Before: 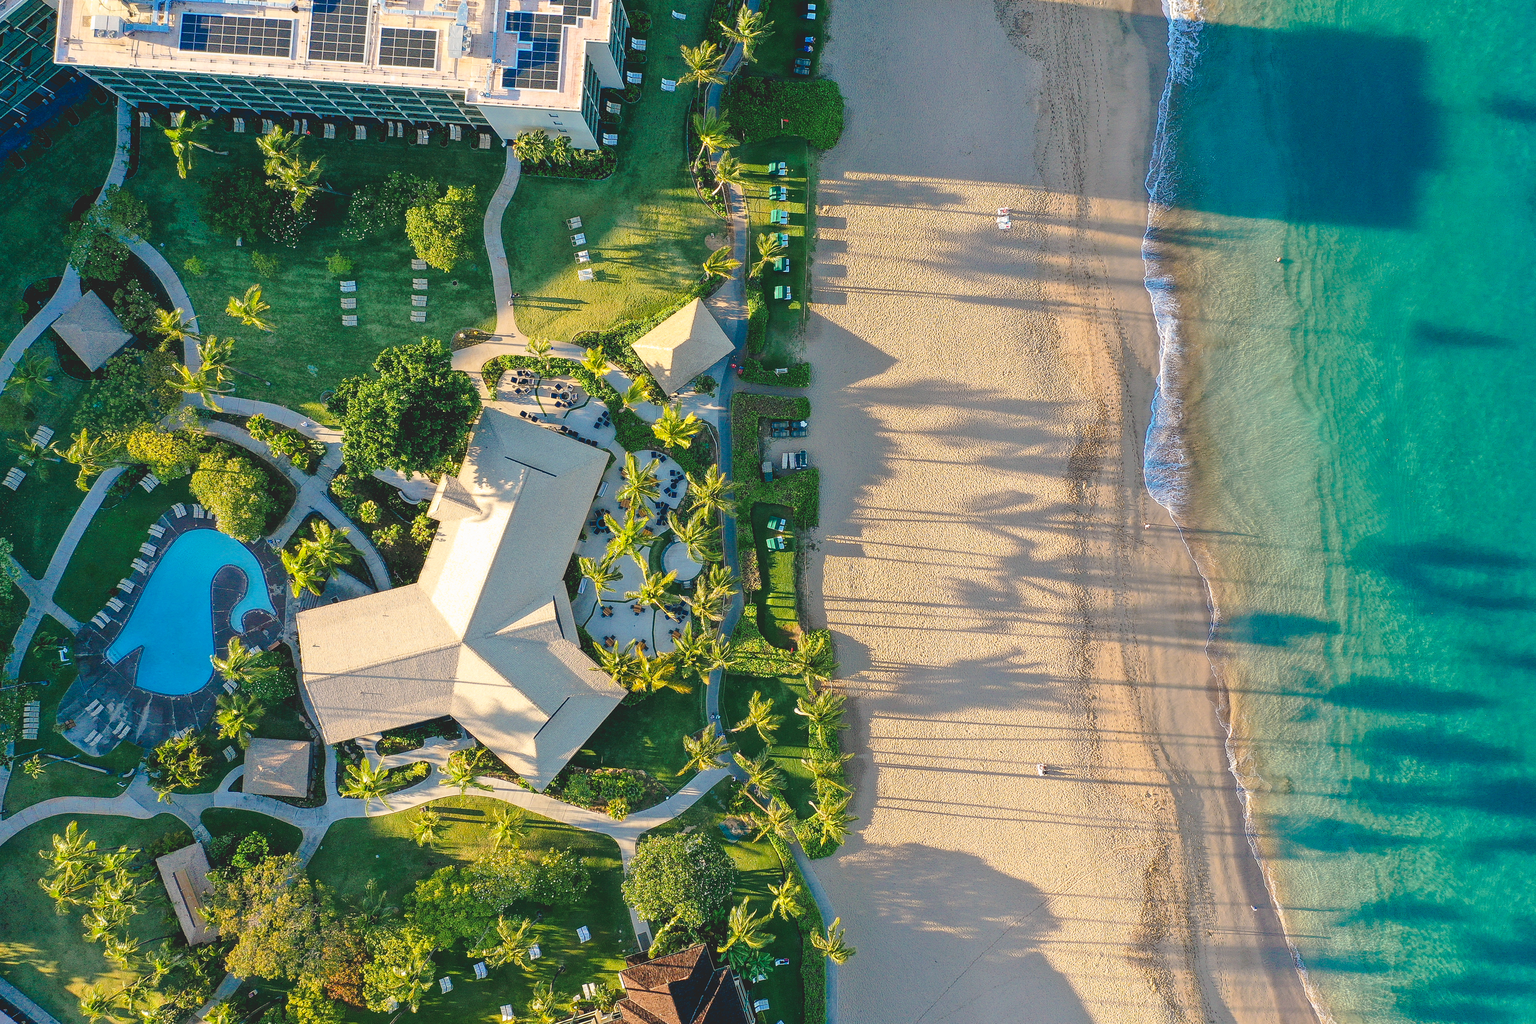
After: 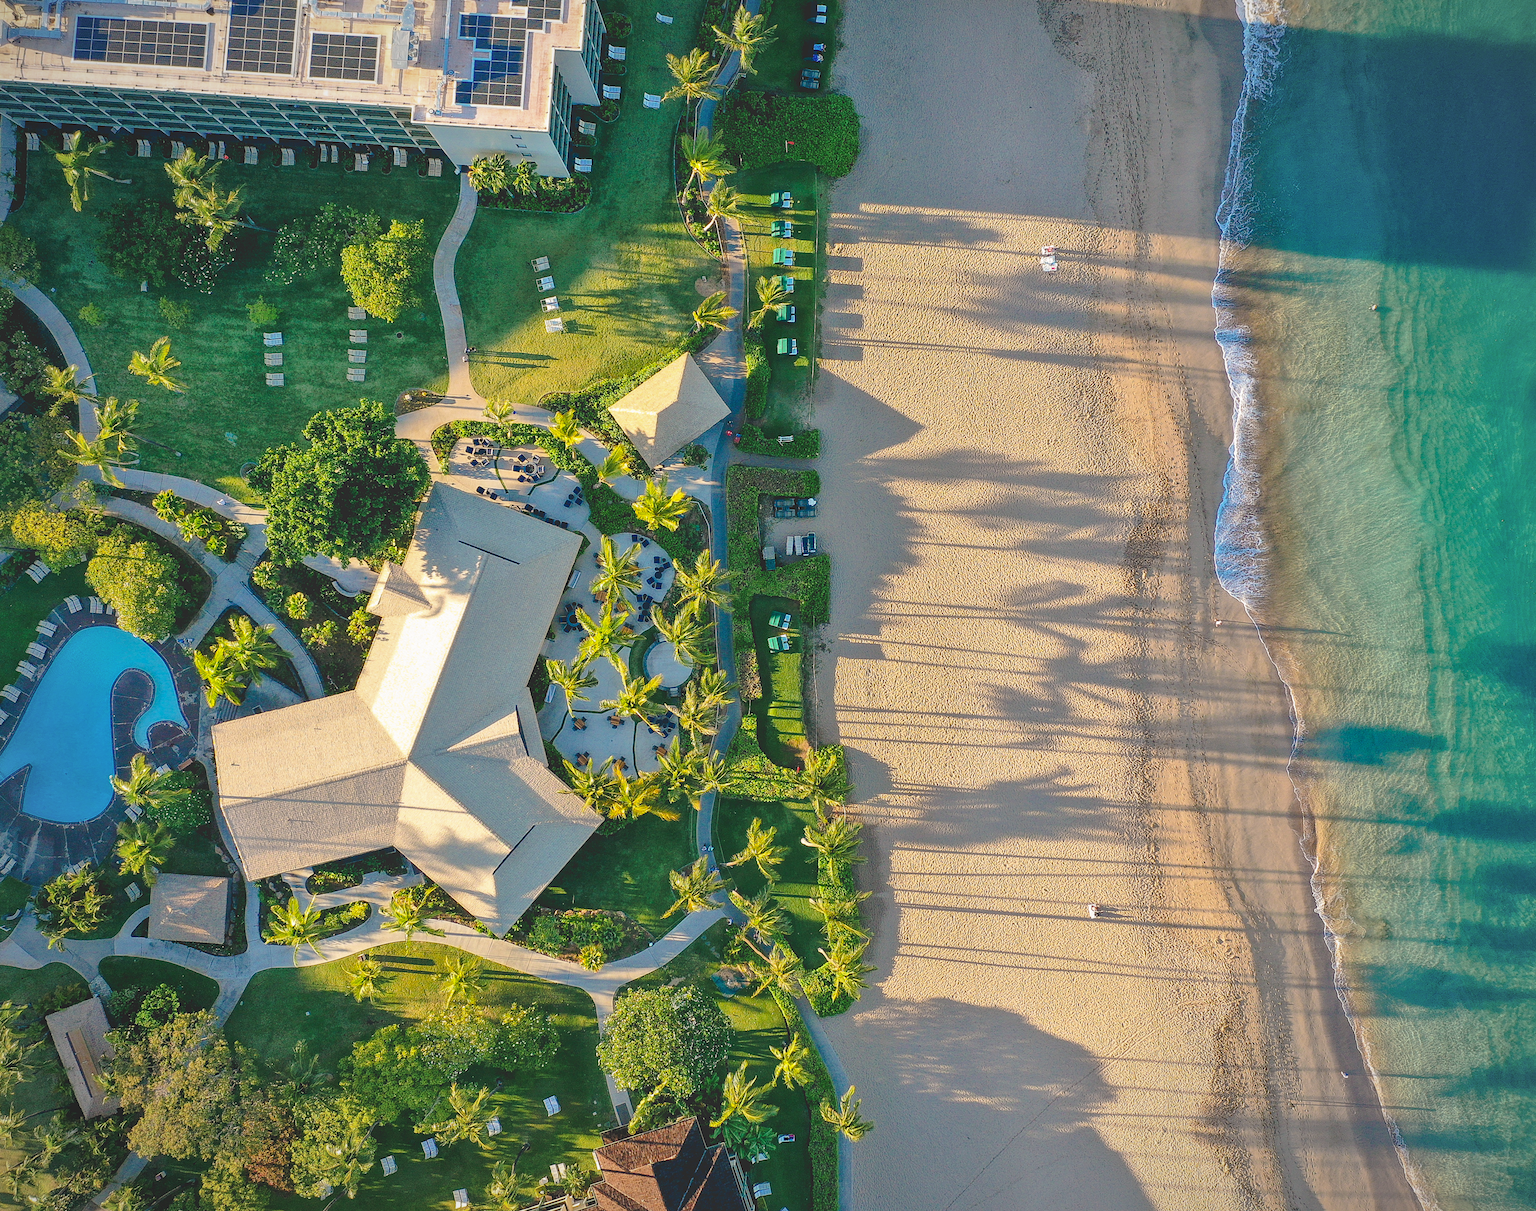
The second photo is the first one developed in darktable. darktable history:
shadows and highlights: on, module defaults
vignetting: fall-off start 81.06%, fall-off radius 62.45%, brightness -0.399, saturation -0.31, automatic ratio true, width/height ratio 1.418
crop: left 7.673%, right 7.788%
